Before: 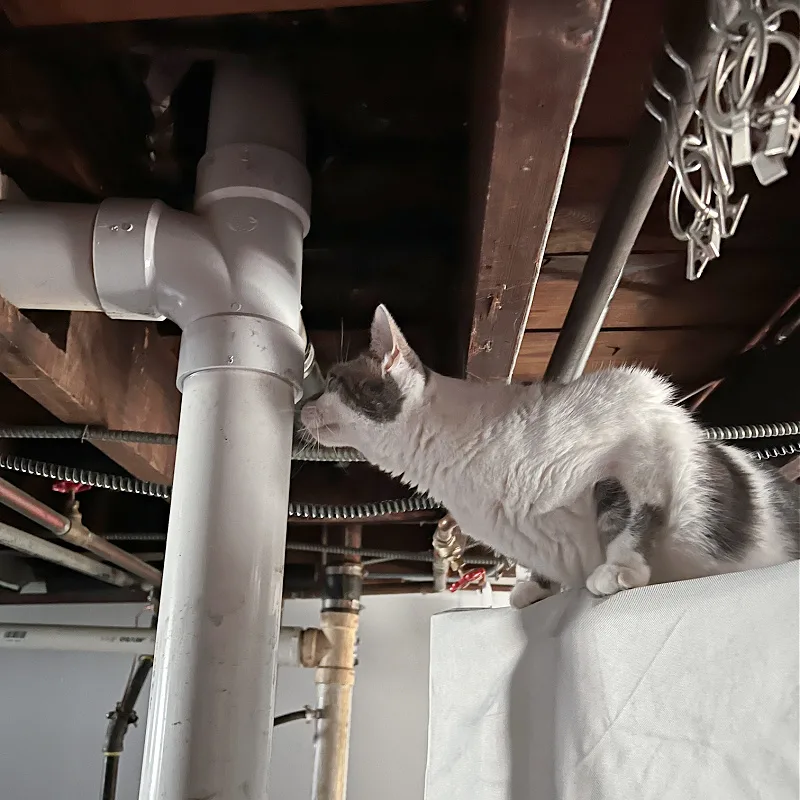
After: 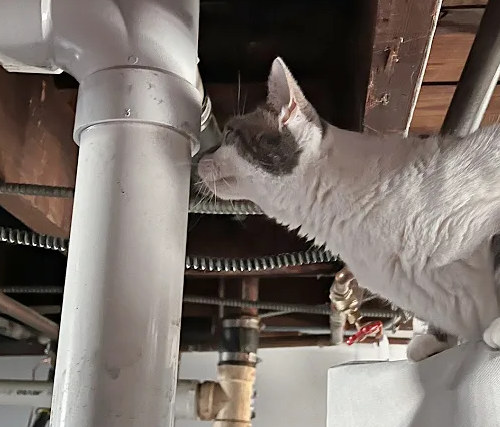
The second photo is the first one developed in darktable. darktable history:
crop: left 12.92%, top 30.953%, right 24.466%, bottom 15.627%
